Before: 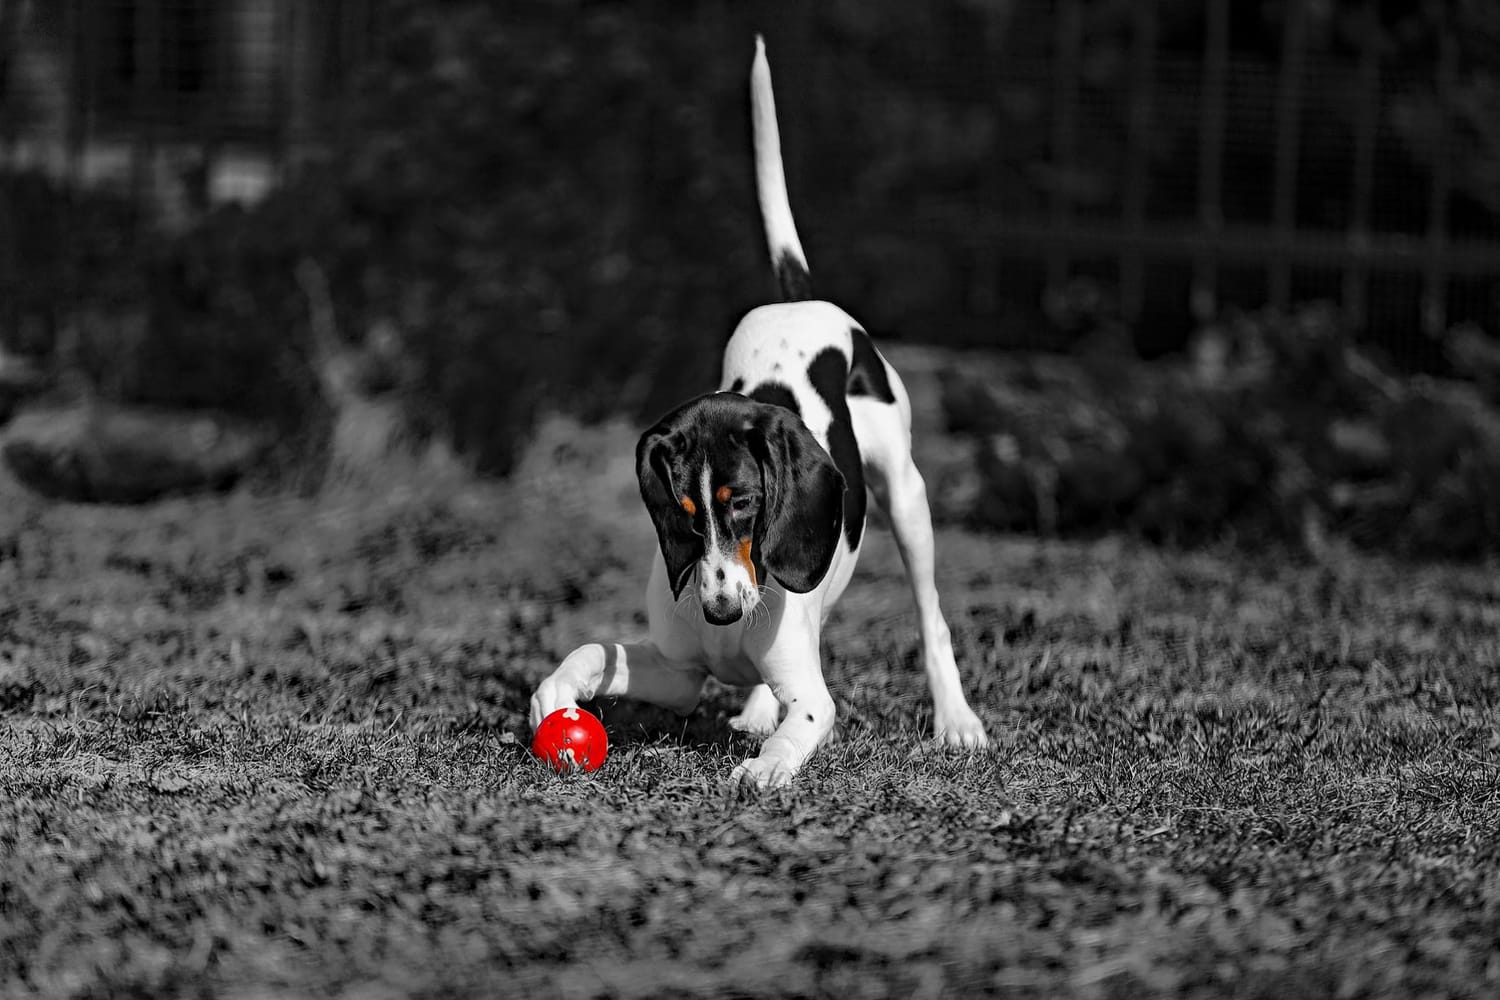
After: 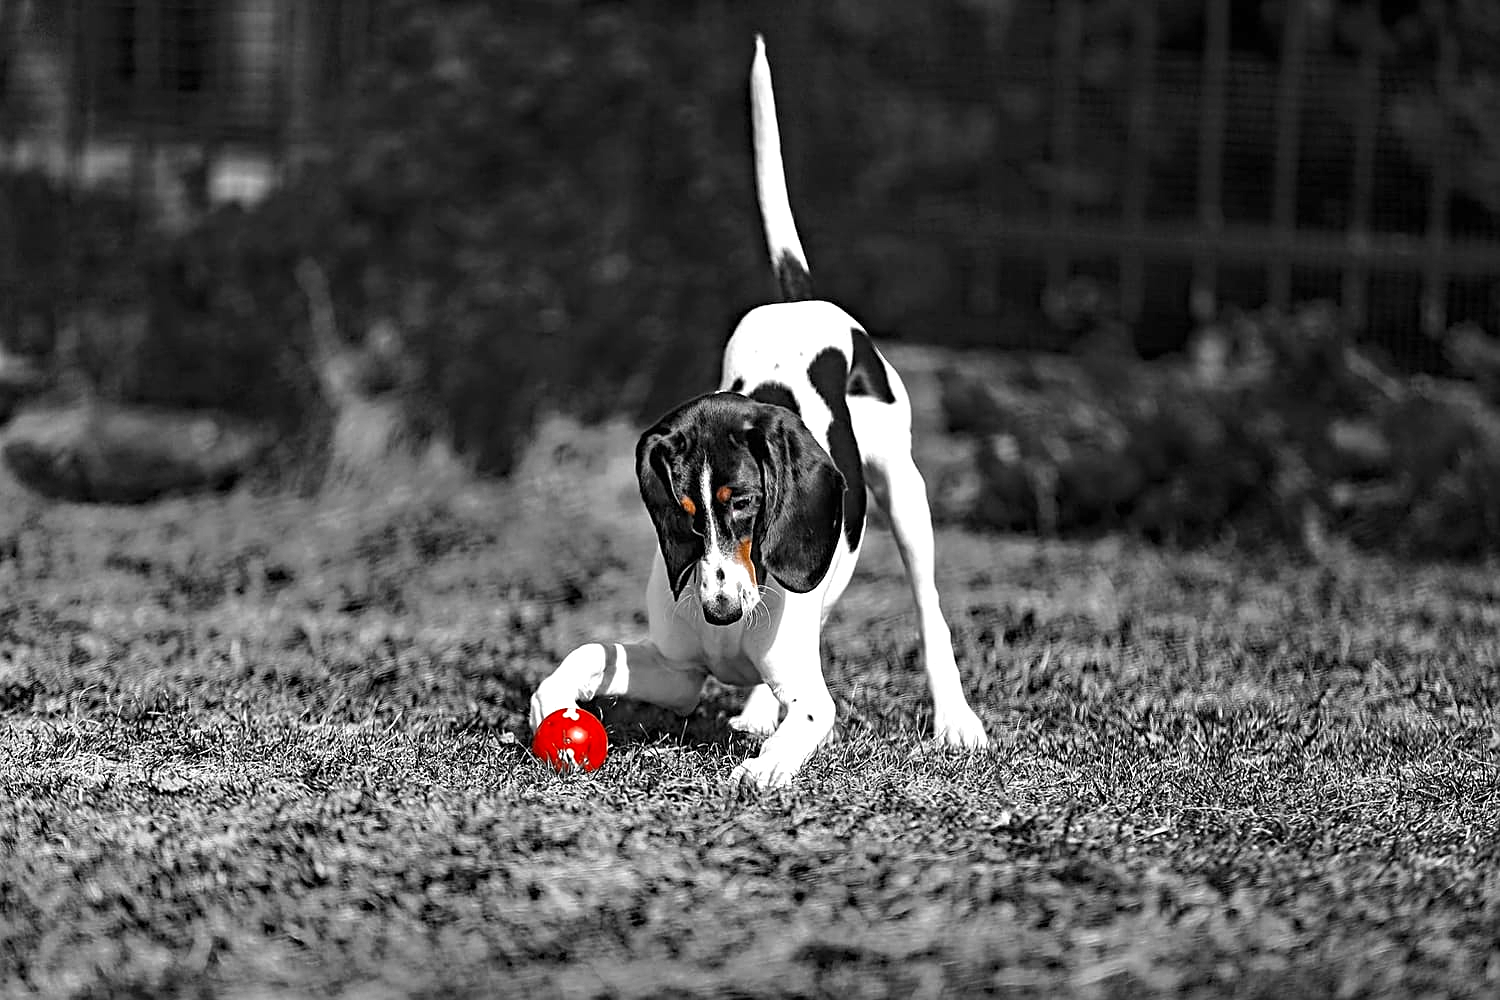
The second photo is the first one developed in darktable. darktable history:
exposure: black level correction 0, exposure 0.898 EV, compensate exposure bias true, compensate highlight preservation false
sharpen: on, module defaults
color zones: curves: ch0 [(0, 0.5) (0.125, 0.4) (0.25, 0.5) (0.375, 0.4) (0.5, 0.4) (0.625, 0.35) (0.75, 0.35) (0.875, 0.5)]; ch1 [(0, 0.35) (0.125, 0.45) (0.25, 0.35) (0.375, 0.35) (0.5, 0.35) (0.625, 0.35) (0.75, 0.45) (0.875, 0.35)]; ch2 [(0, 0.6) (0.125, 0.5) (0.25, 0.5) (0.375, 0.6) (0.5, 0.6) (0.625, 0.5) (0.75, 0.5) (0.875, 0.5)]
